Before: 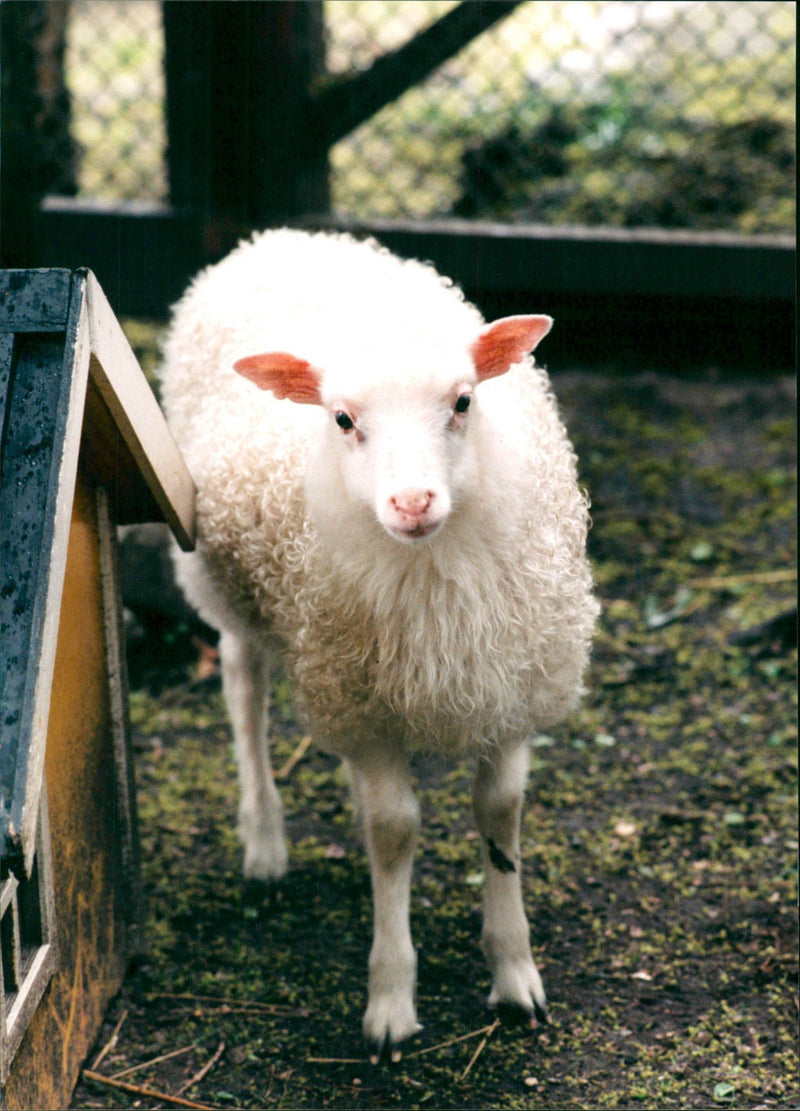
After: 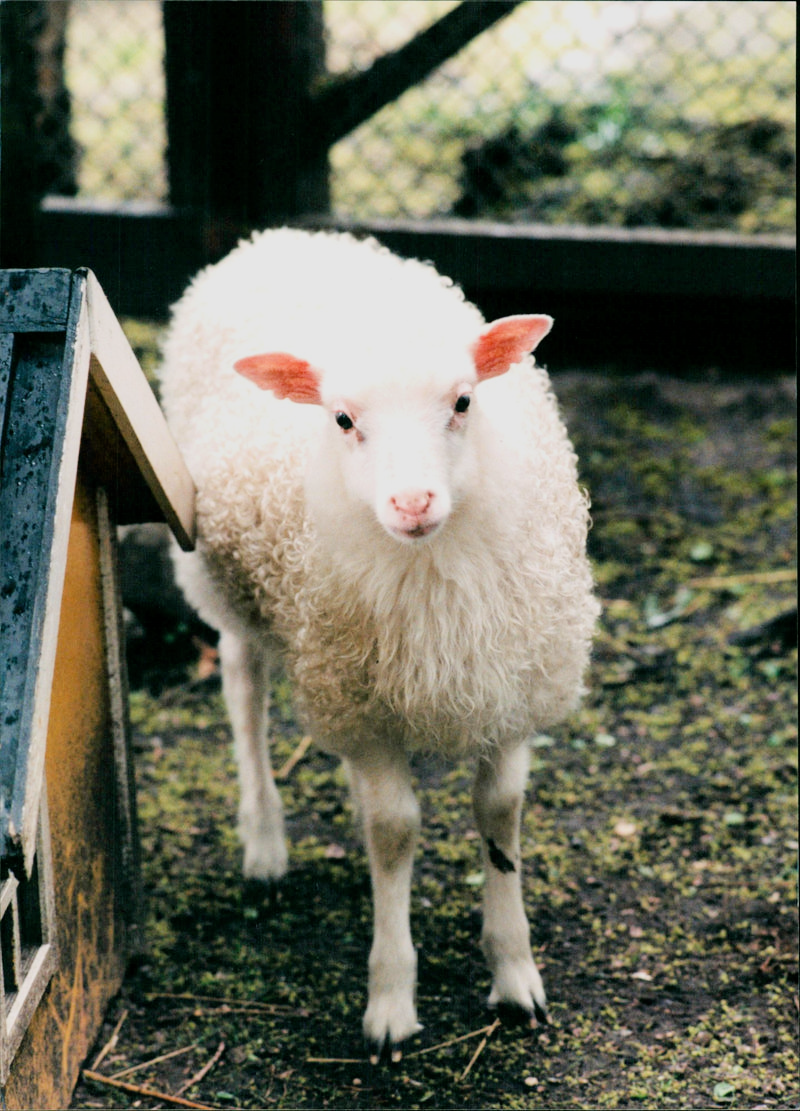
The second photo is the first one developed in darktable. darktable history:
exposure: black level correction 0, exposure 0.5 EV, compensate highlight preservation false
filmic rgb: black relative exposure -7.65 EV, white relative exposure 4.56 EV, hardness 3.61, contrast 1.05
